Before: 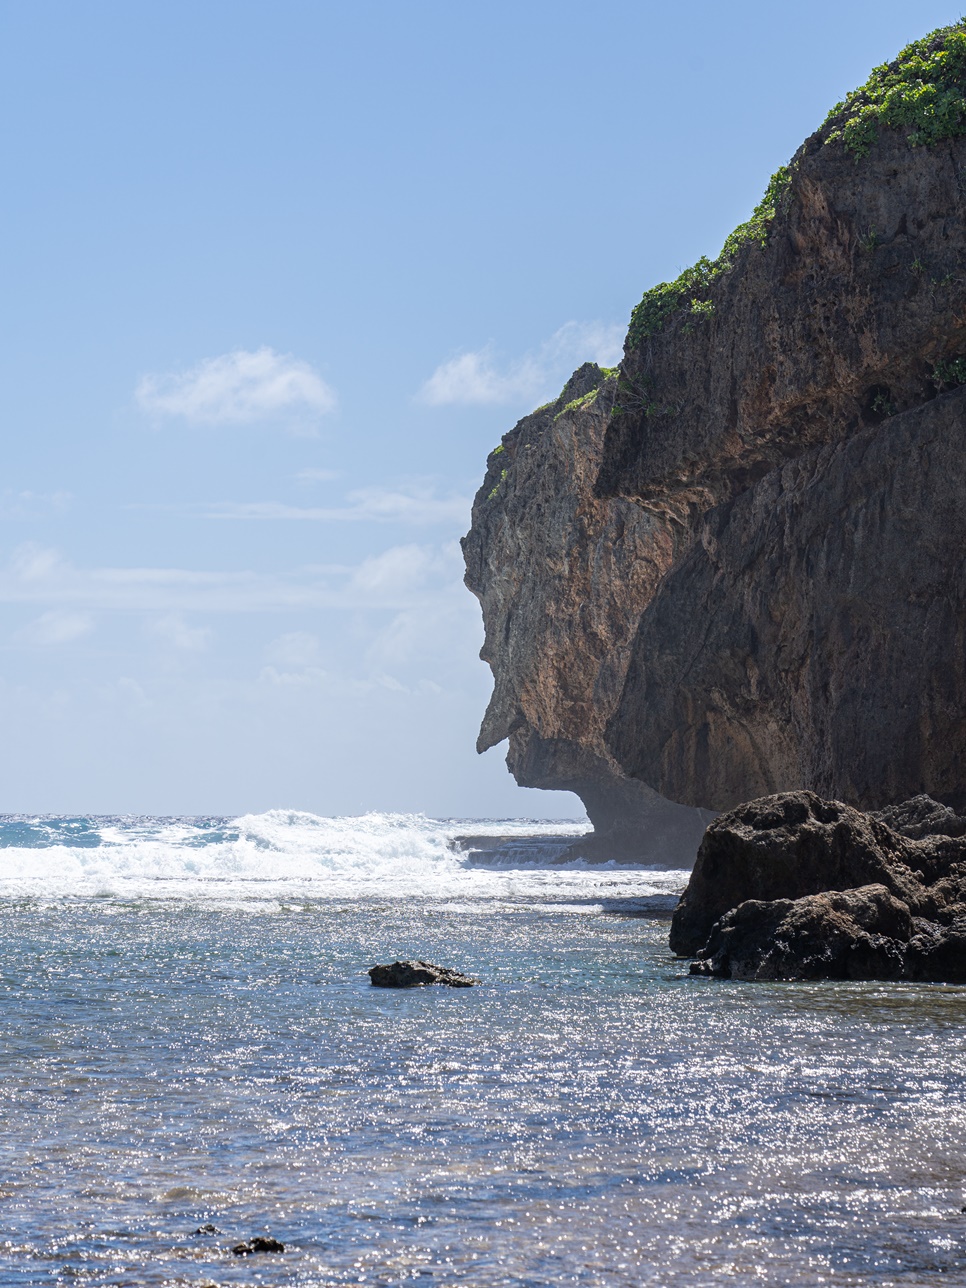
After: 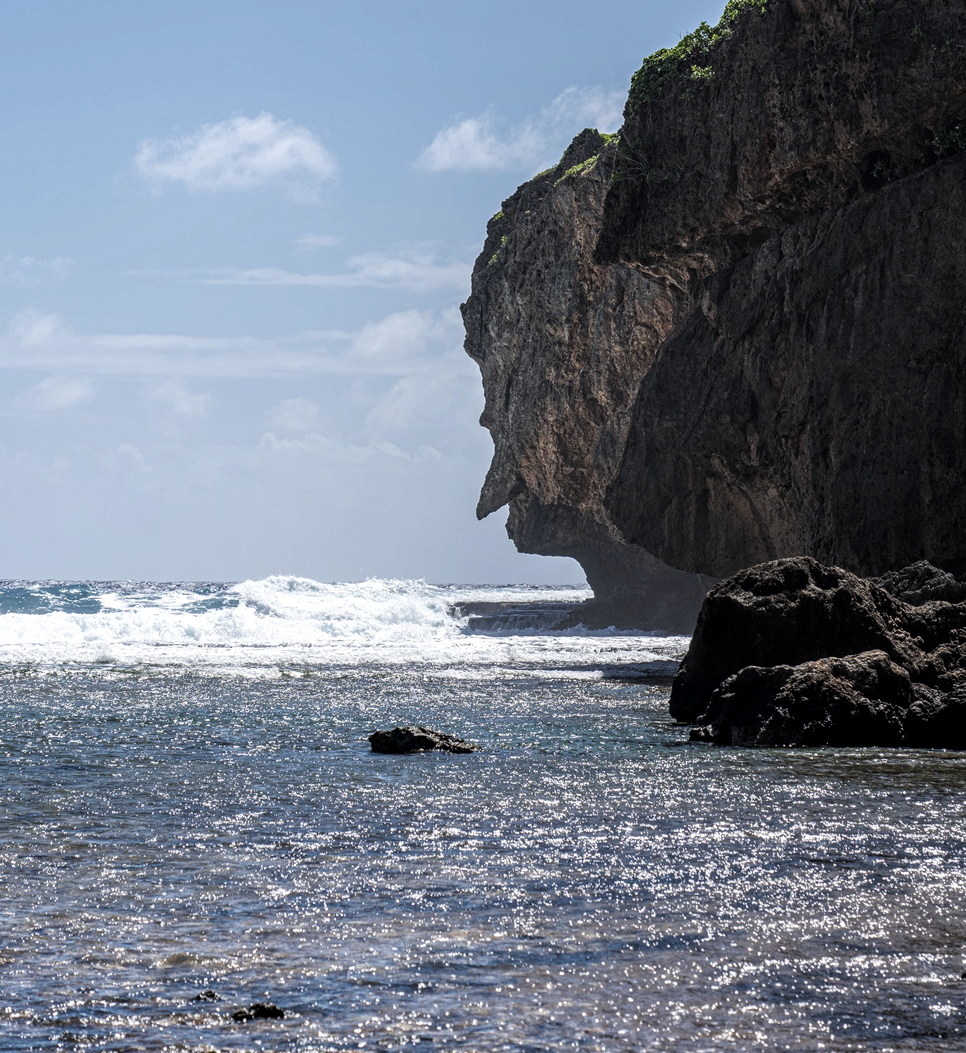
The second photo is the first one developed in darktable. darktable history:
crop and rotate: top 18.187%
tone curve: curves: ch0 [(0, 0) (0.153, 0.056) (1, 1)], color space Lab, linked channels, preserve colors none
local contrast: on, module defaults
